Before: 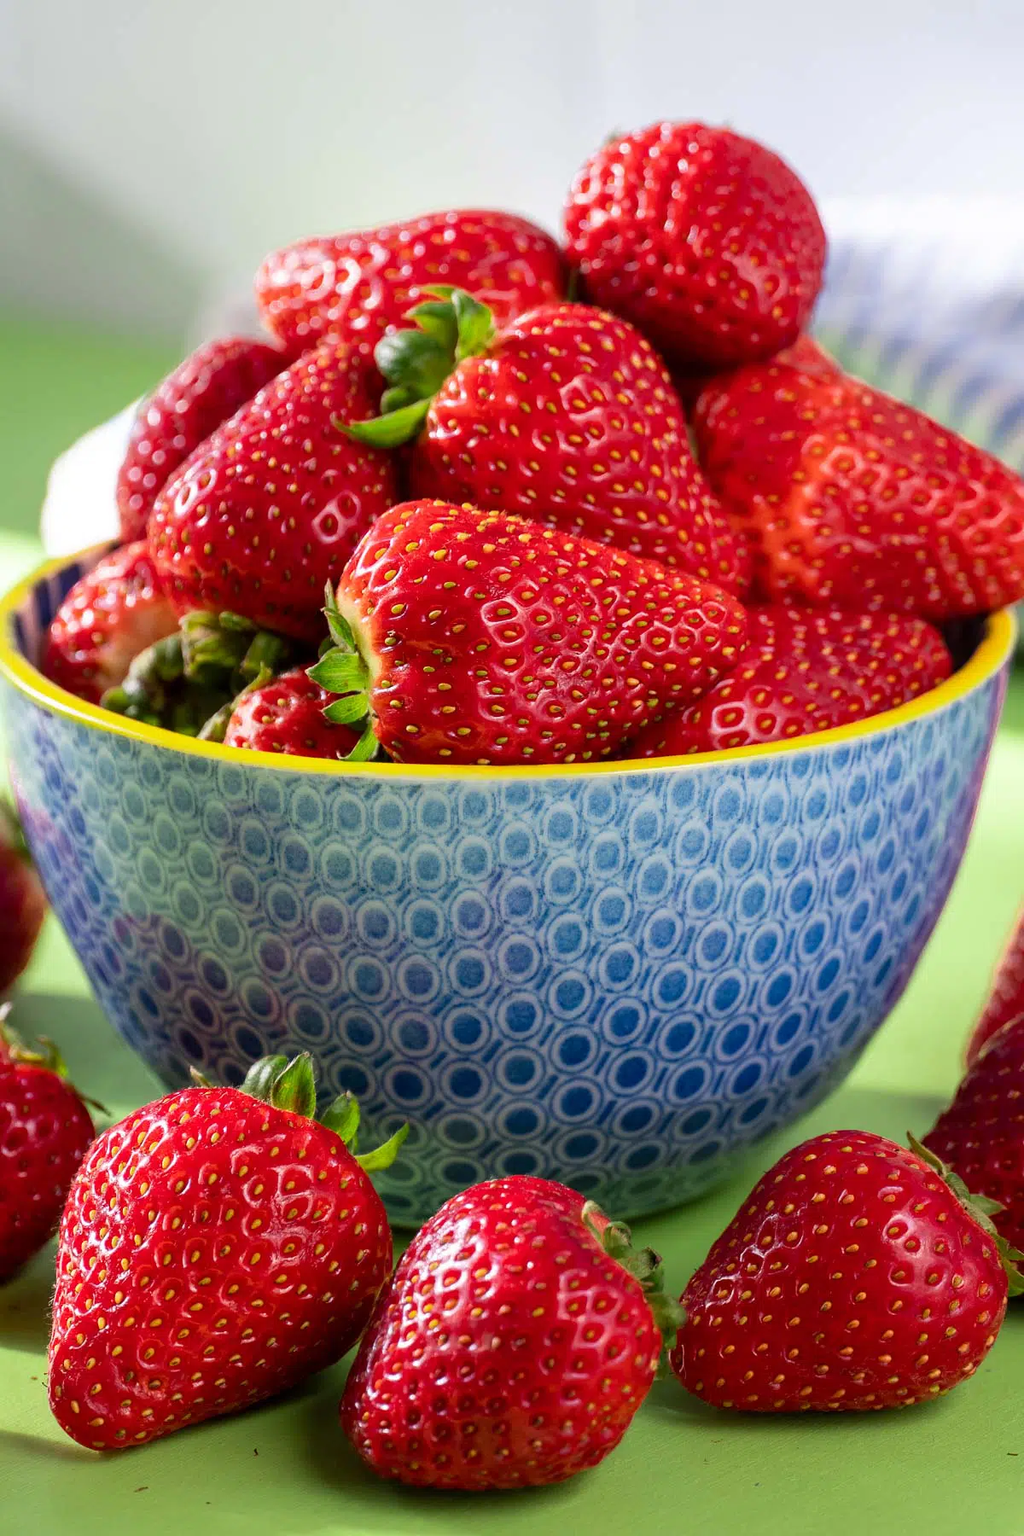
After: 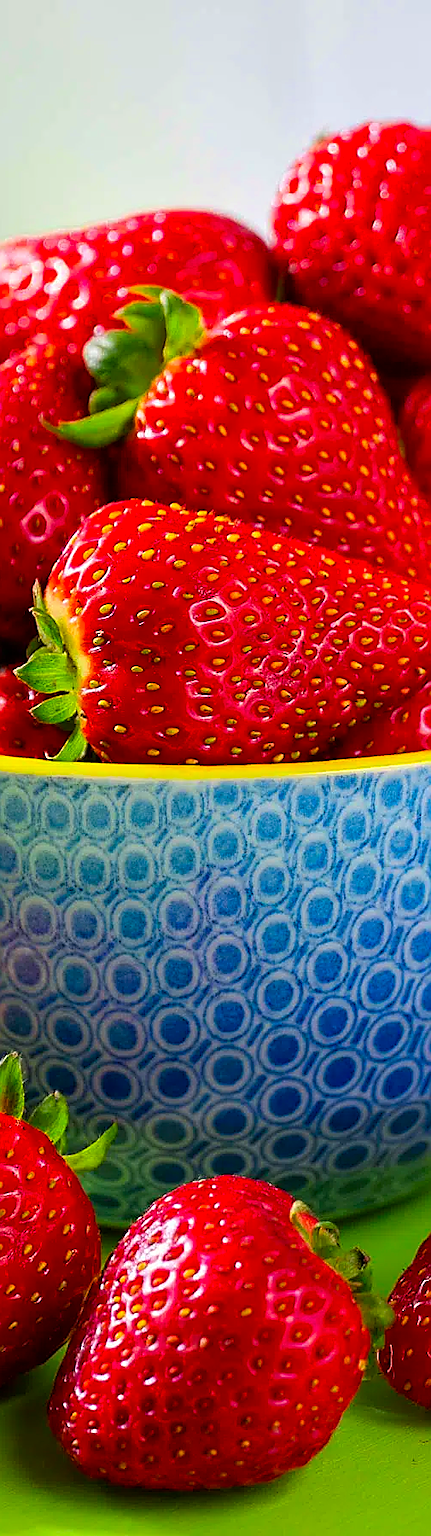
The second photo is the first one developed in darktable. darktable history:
color zones: curves: ch0 [(0, 0.613) (0.01, 0.613) (0.245, 0.448) (0.498, 0.529) (0.642, 0.665) (0.879, 0.777) (0.99, 0.613)]; ch1 [(0, 0) (0.143, 0) (0.286, 0) (0.429, 0) (0.571, 0) (0.714, 0) (0.857, 0)], mix -121.96%
crop: left 28.583%, right 29.231%
sharpen: radius 1.4, amount 1.25, threshold 0.7
color balance rgb: perceptual saturation grading › global saturation 25%, global vibrance 20%
tone equalizer: on, module defaults
